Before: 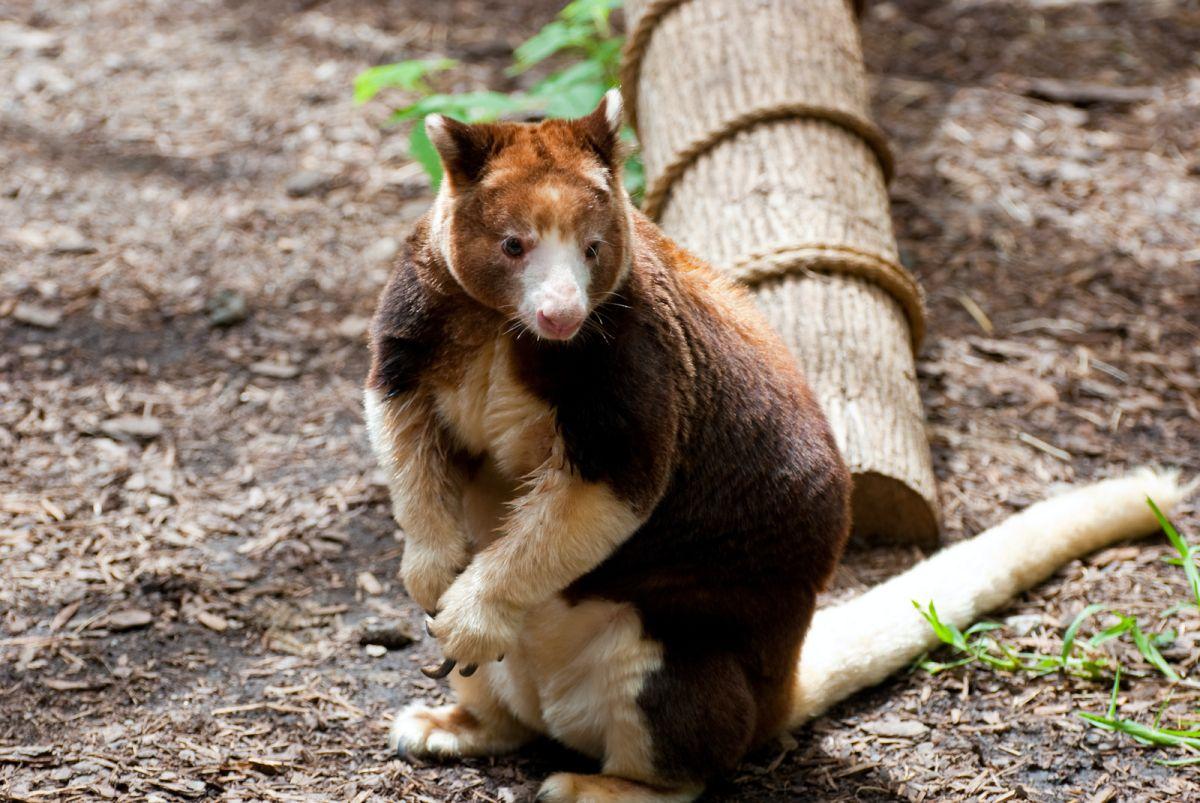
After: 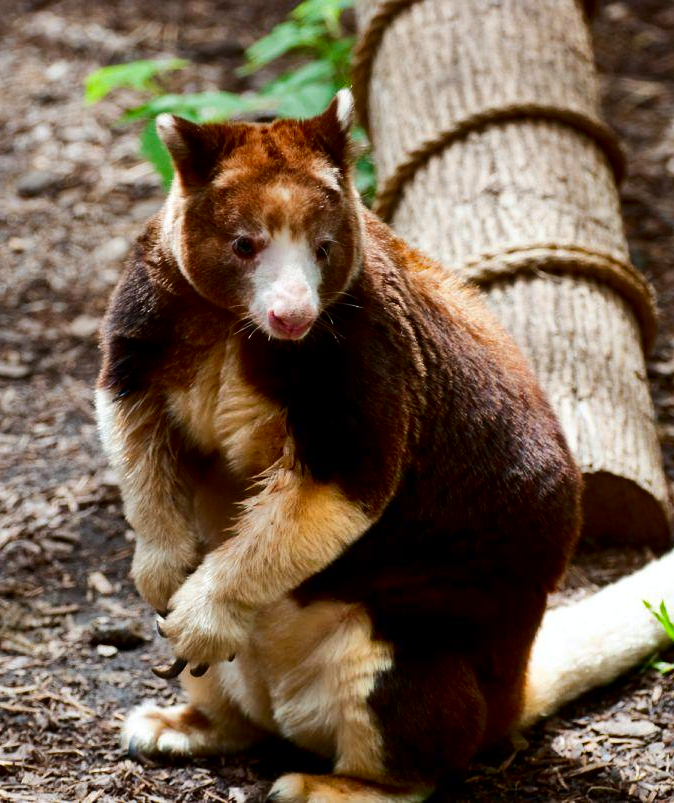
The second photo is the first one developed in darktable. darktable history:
contrast brightness saturation: contrast 0.128, brightness -0.236, saturation 0.136
crop and rotate: left 22.478%, right 21.285%
shadows and highlights: shadows 73.45, highlights -60.94, highlights color adjustment 46.13%, soften with gaussian
